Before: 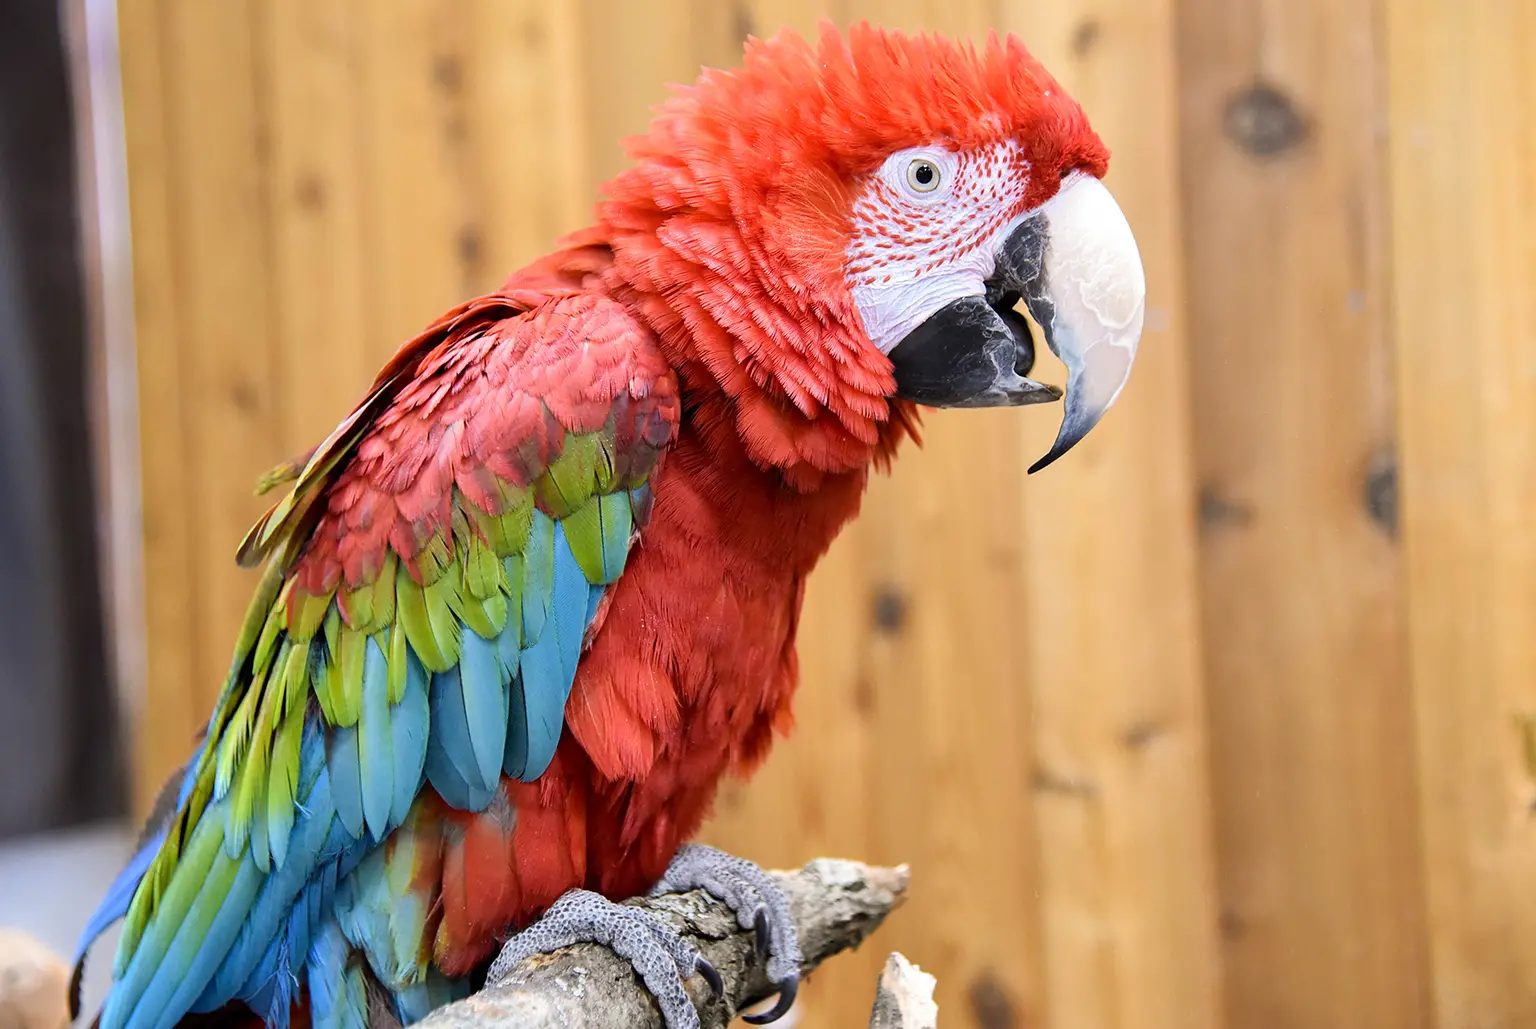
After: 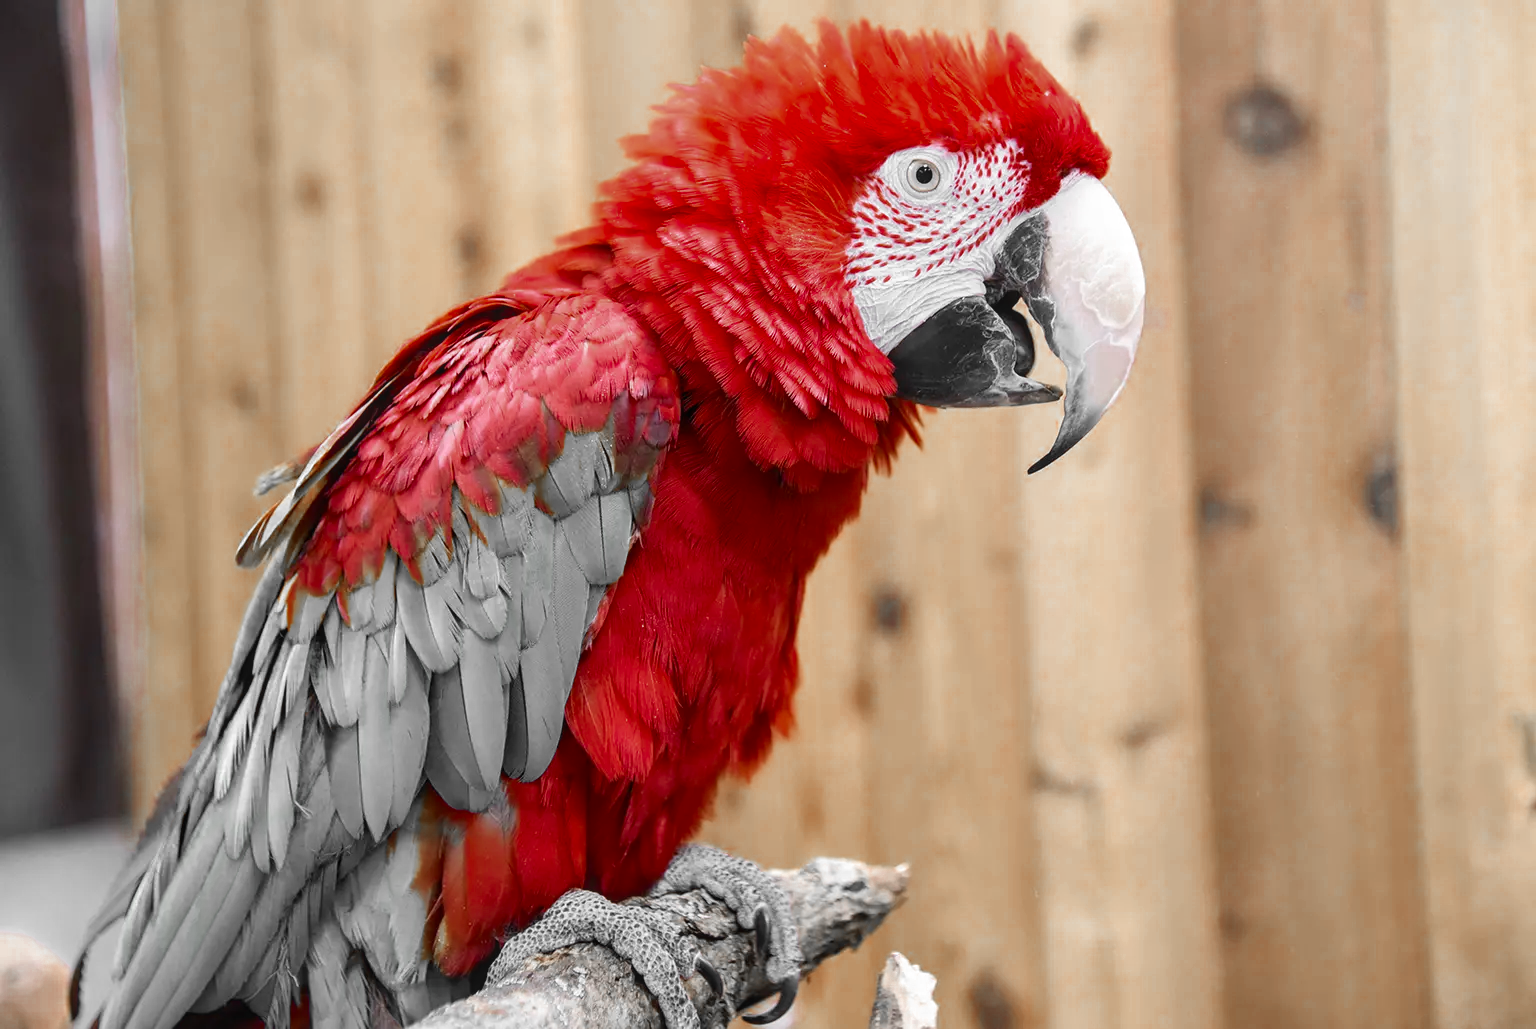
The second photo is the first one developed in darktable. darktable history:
local contrast: detail 109%
color zones: curves: ch0 [(0, 0.497) (0.096, 0.361) (0.221, 0.538) (0.429, 0.5) (0.571, 0.5) (0.714, 0.5) (0.857, 0.5) (1, 0.497)]; ch1 [(0, 0.5) (0.143, 0.5) (0.257, -0.002) (0.429, 0.04) (0.571, -0.001) (0.714, -0.015) (0.857, 0.024) (1, 0.5)]
